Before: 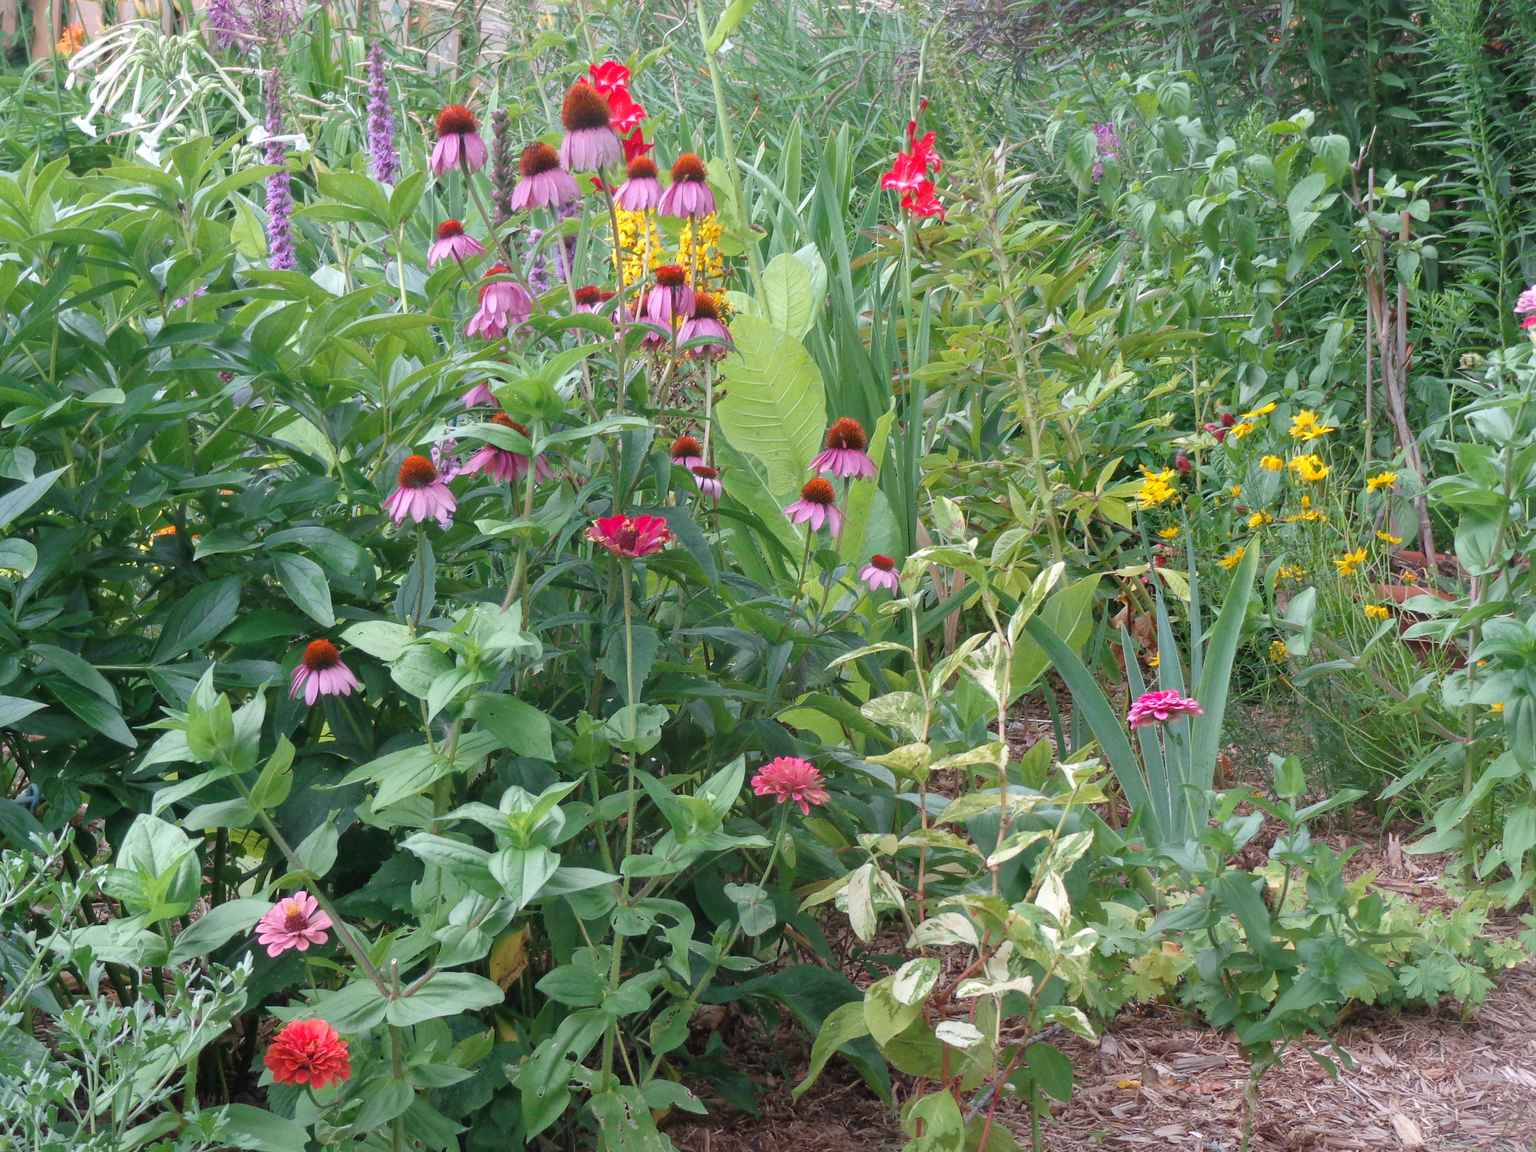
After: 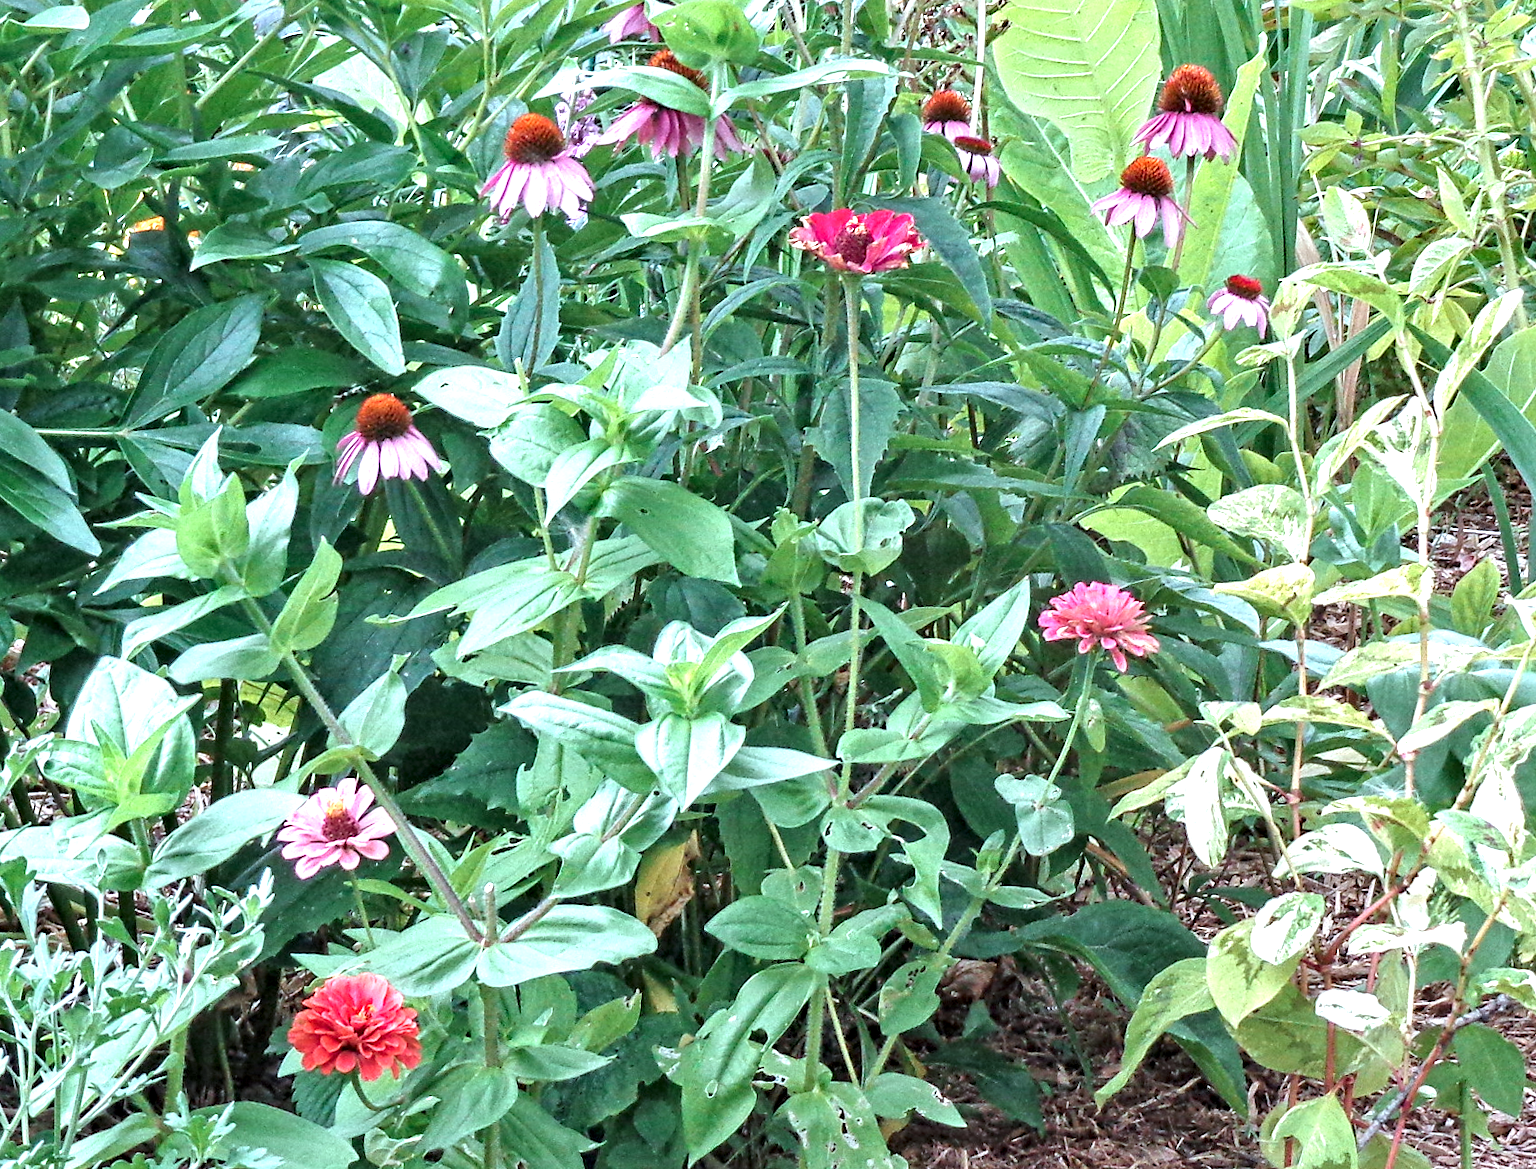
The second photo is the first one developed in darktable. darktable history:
color correction: highlights a* -4.06, highlights b* -10.71
exposure: exposure 1.071 EV, compensate exposure bias true, compensate highlight preservation false
contrast equalizer: y [[0.5, 0.542, 0.583, 0.625, 0.667, 0.708], [0.5 ×6], [0.5 ×6], [0 ×6], [0 ×6]]
crop and rotate: angle -0.734°, left 3.742%, top 32.411%, right 29.749%
